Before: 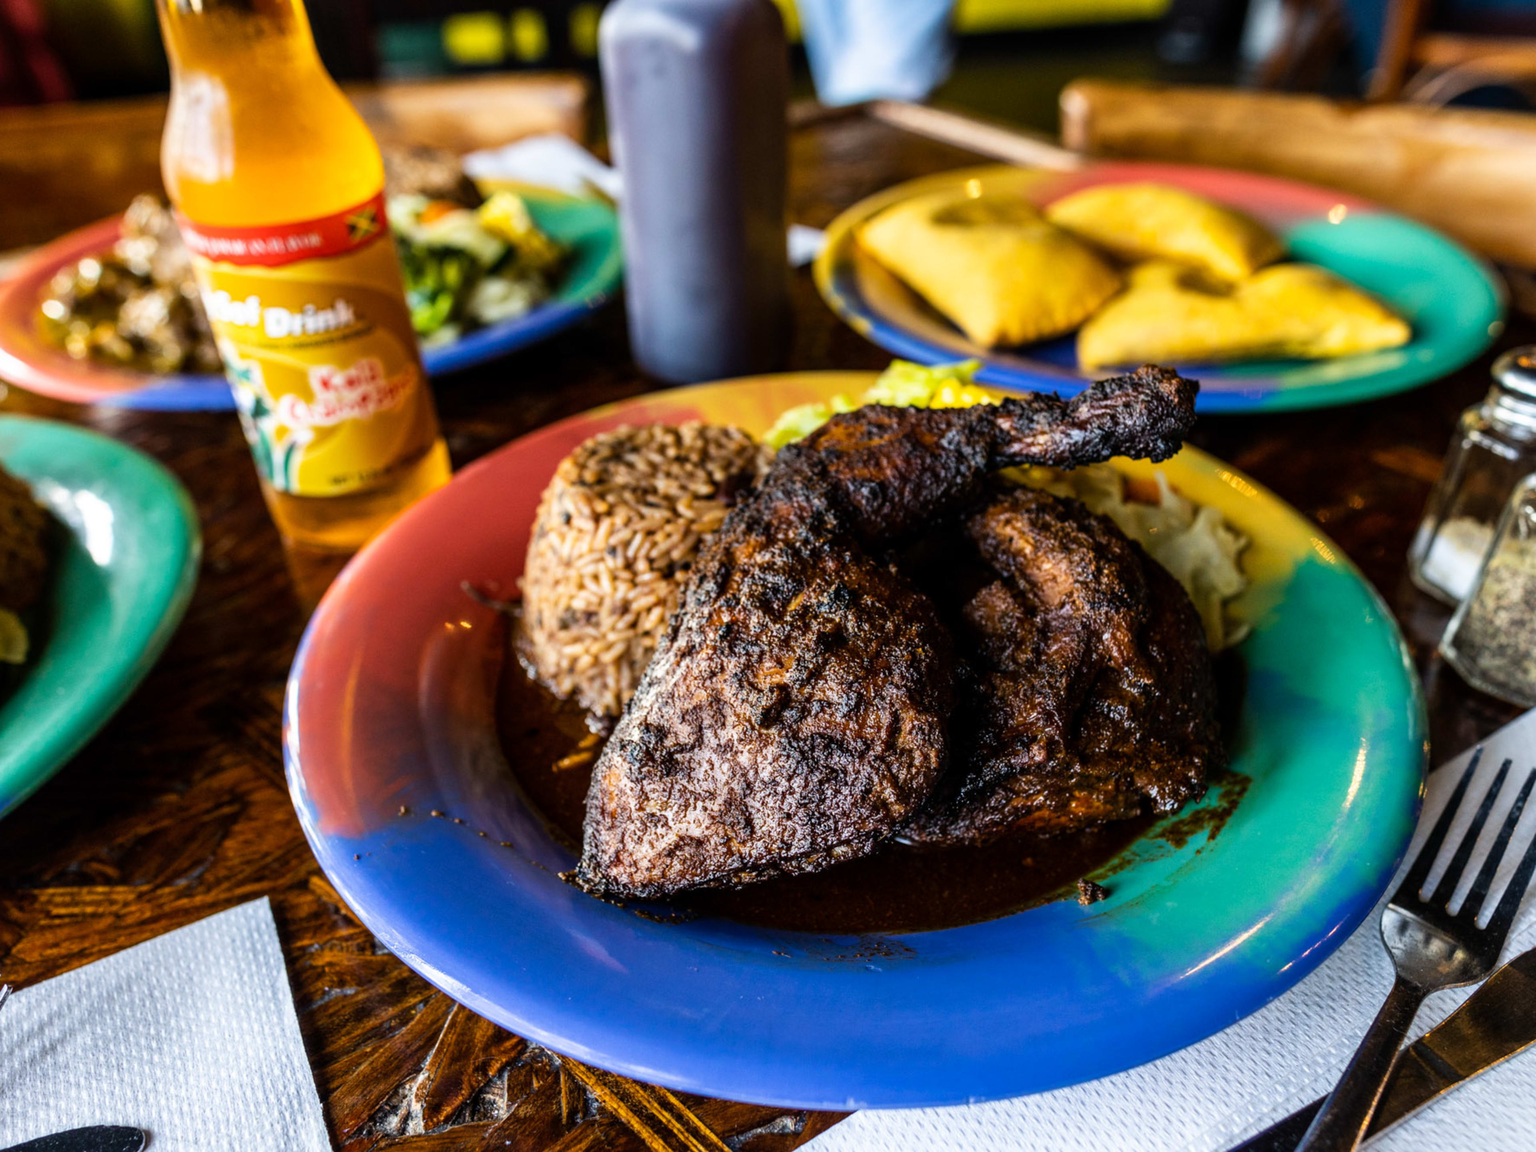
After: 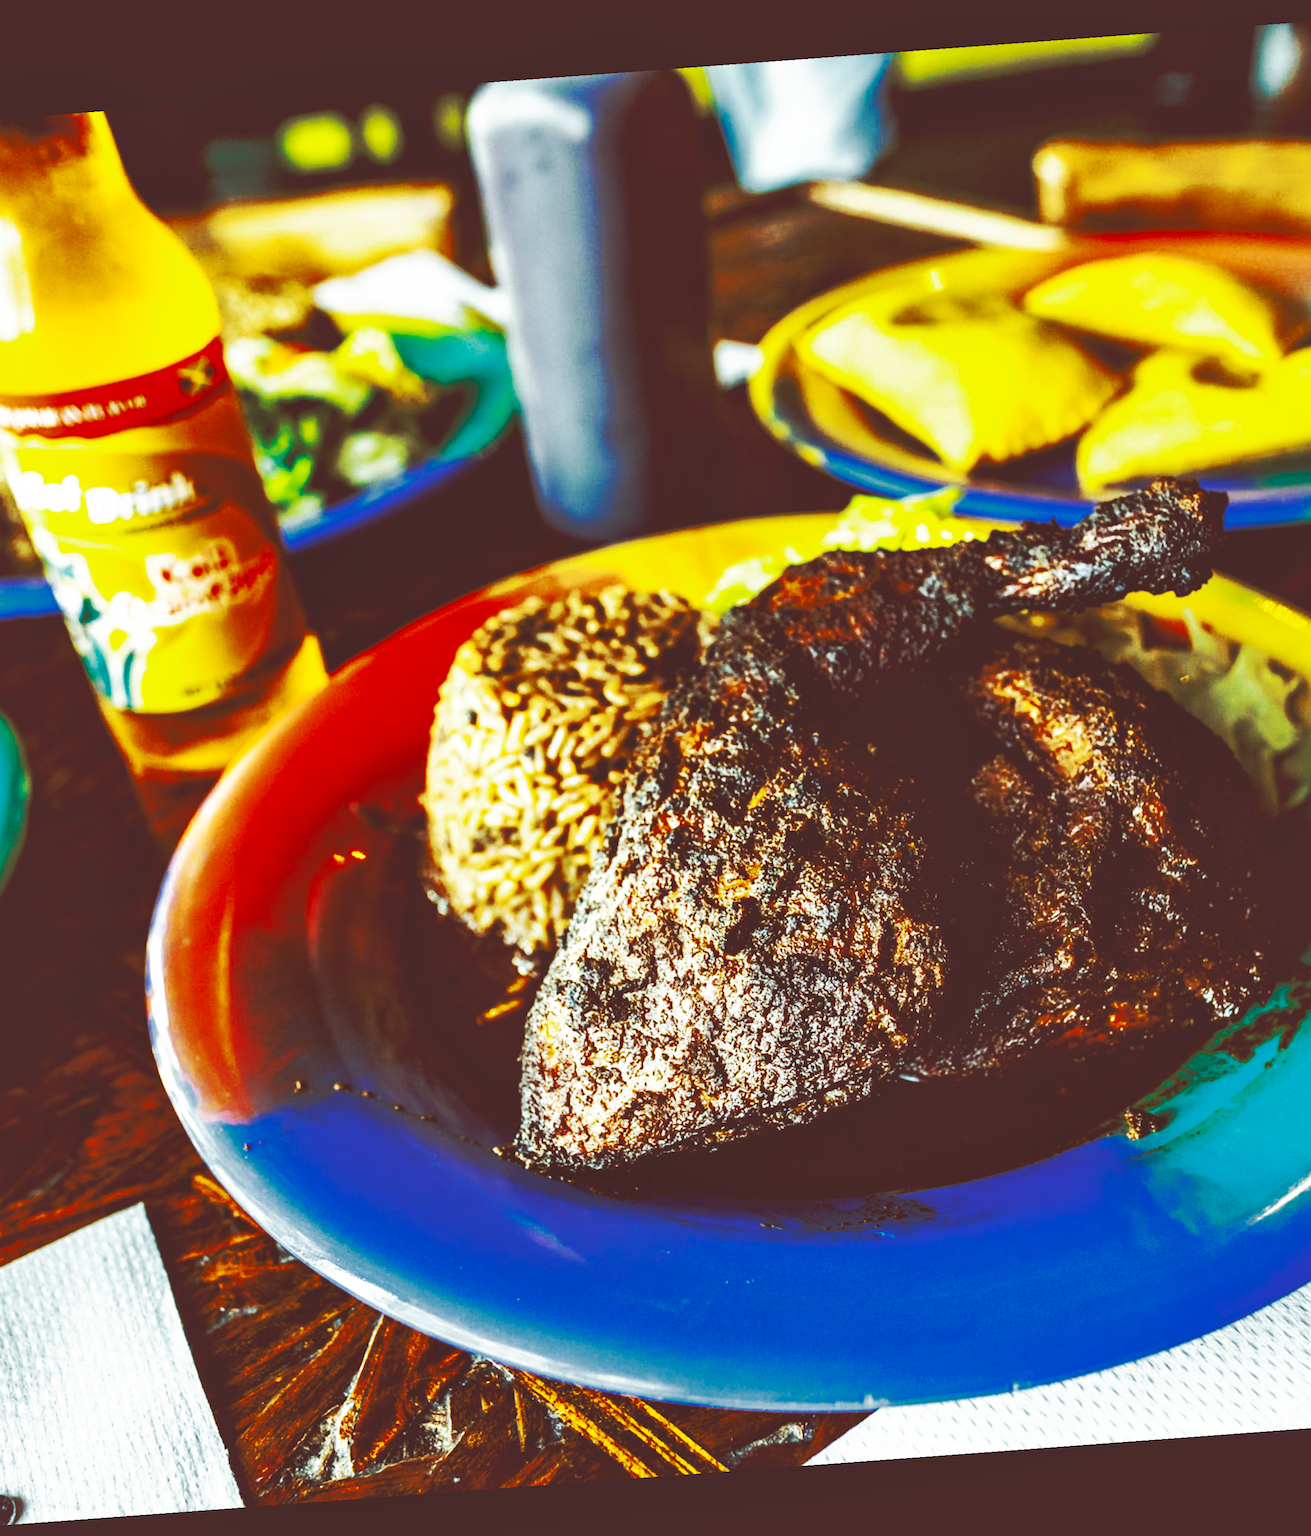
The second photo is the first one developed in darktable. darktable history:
color zones: curves: ch0 [(0, 0.5) (0.125, 0.4) (0.25, 0.5) (0.375, 0.4) (0.5, 0.4) (0.625, 0.35) (0.75, 0.35) (0.875, 0.5)]; ch1 [(0, 0.35) (0.125, 0.45) (0.25, 0.35) (0.375, 0.35) (0.5, 0.35) (0.625, 0.35) (0.75, 0.45) (0.875, 0.35)]; ch2 [(0, 0.6) (0.125, 0.5) (0.25, 0.5) (0.375, 0.6) (0.5, 0.6) (0.625, 0.5) (0.75, 0.5) (0.875, 0.5)]
shadows and highlights: on, module defaults
color balance: lift [1, 1.015, 0.987, 0.985], gamma [1, 0.959, 1.042, 0.958], gain [0.927, 0.938, 1.072, 0.928], contrast 1.5%
crop and rotate: left 13.409%, right 19.924%
haze removal: compatibility mode true, adaptive false
base curve: curves: ch0 [(0, 0.015) (0.085, 0.116) (0.134, 0.298) (0.19, 0.545) (0.296, 0.764) (0.599, 0.982) (1, 1)], preserve colors none
rotate and perspective: rotation -4.25°, automatic cropping off
